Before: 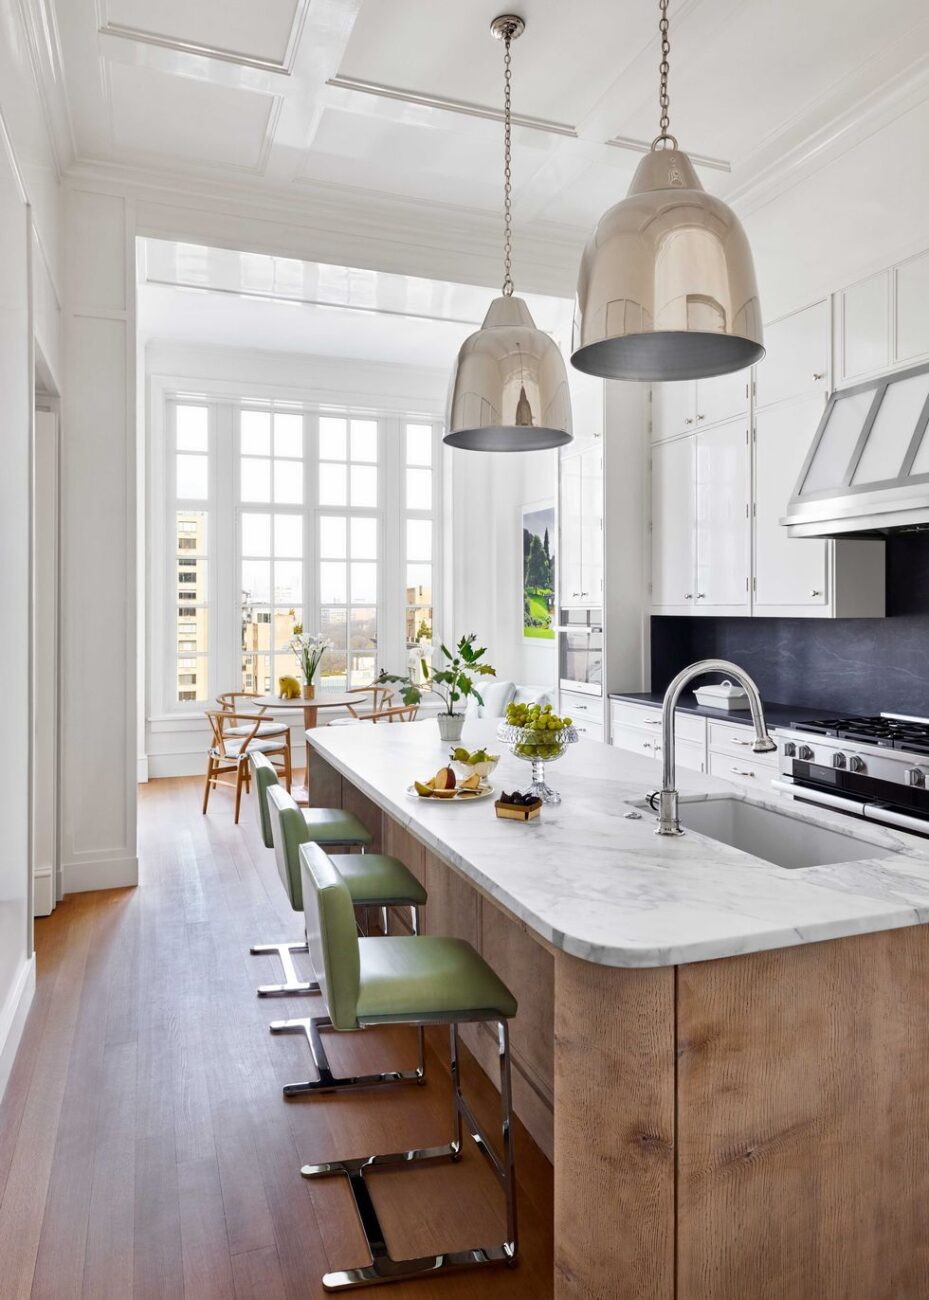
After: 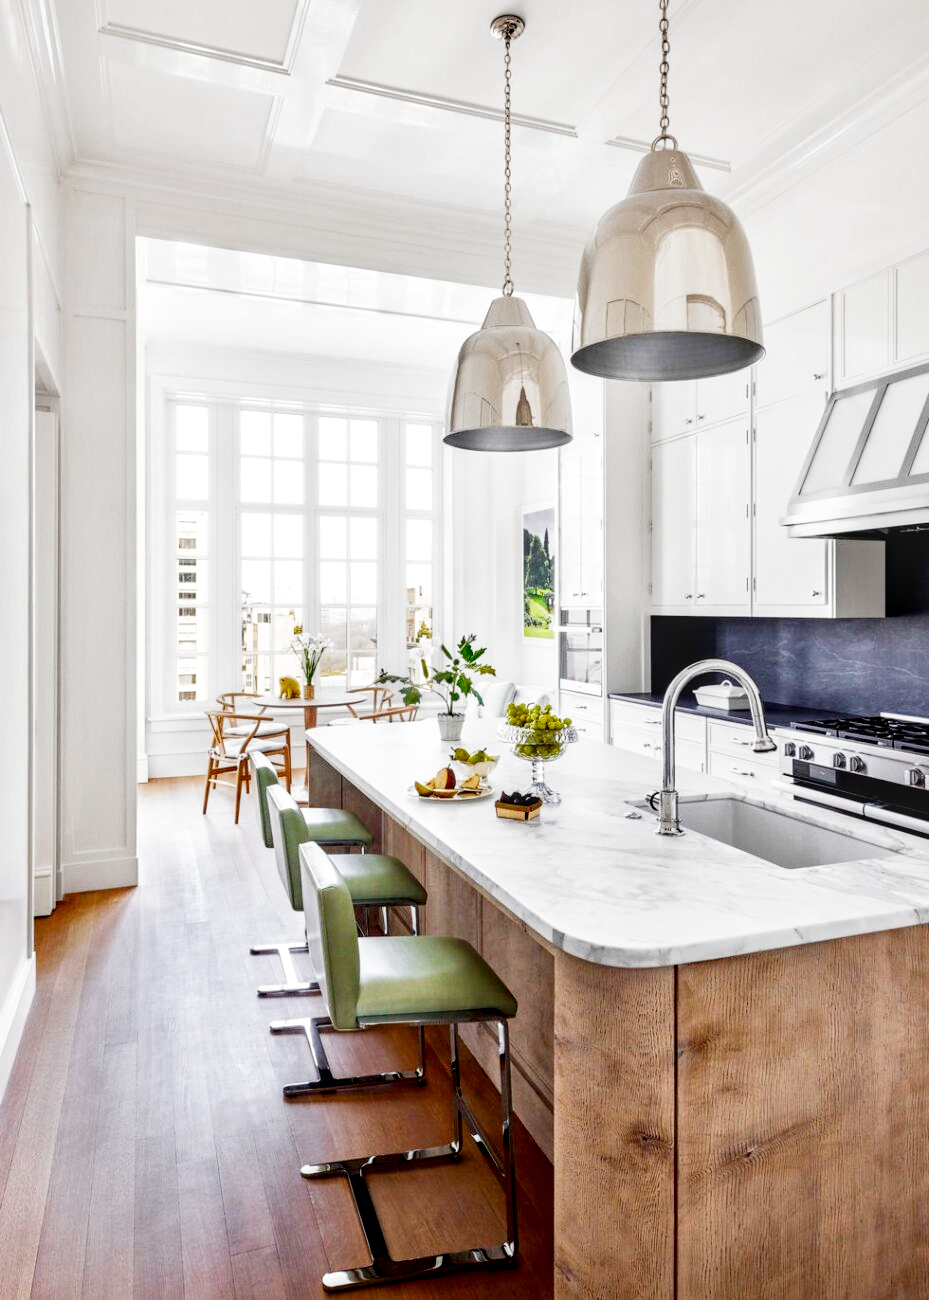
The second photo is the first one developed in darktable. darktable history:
local contrast: detail 130%
filmic rgb: middle gray luminance 12.74%, black relative exposure -10.13 EV, white relative exposure 3.47 EV, threshold 6 EV, target black luminance 0%, hardness 5.74, latitude 44.69%, contrast 1.221, highlights saturation mix 5%, shadows ↔ highlights balance 26.78%, add noise in highlights 0, preserve chrominance no, color science v3 (2019), use custom middle-gray values true, iterations of high-quality reconstruction 0, contrast in highlights soft, enable highlight reconstruction true
